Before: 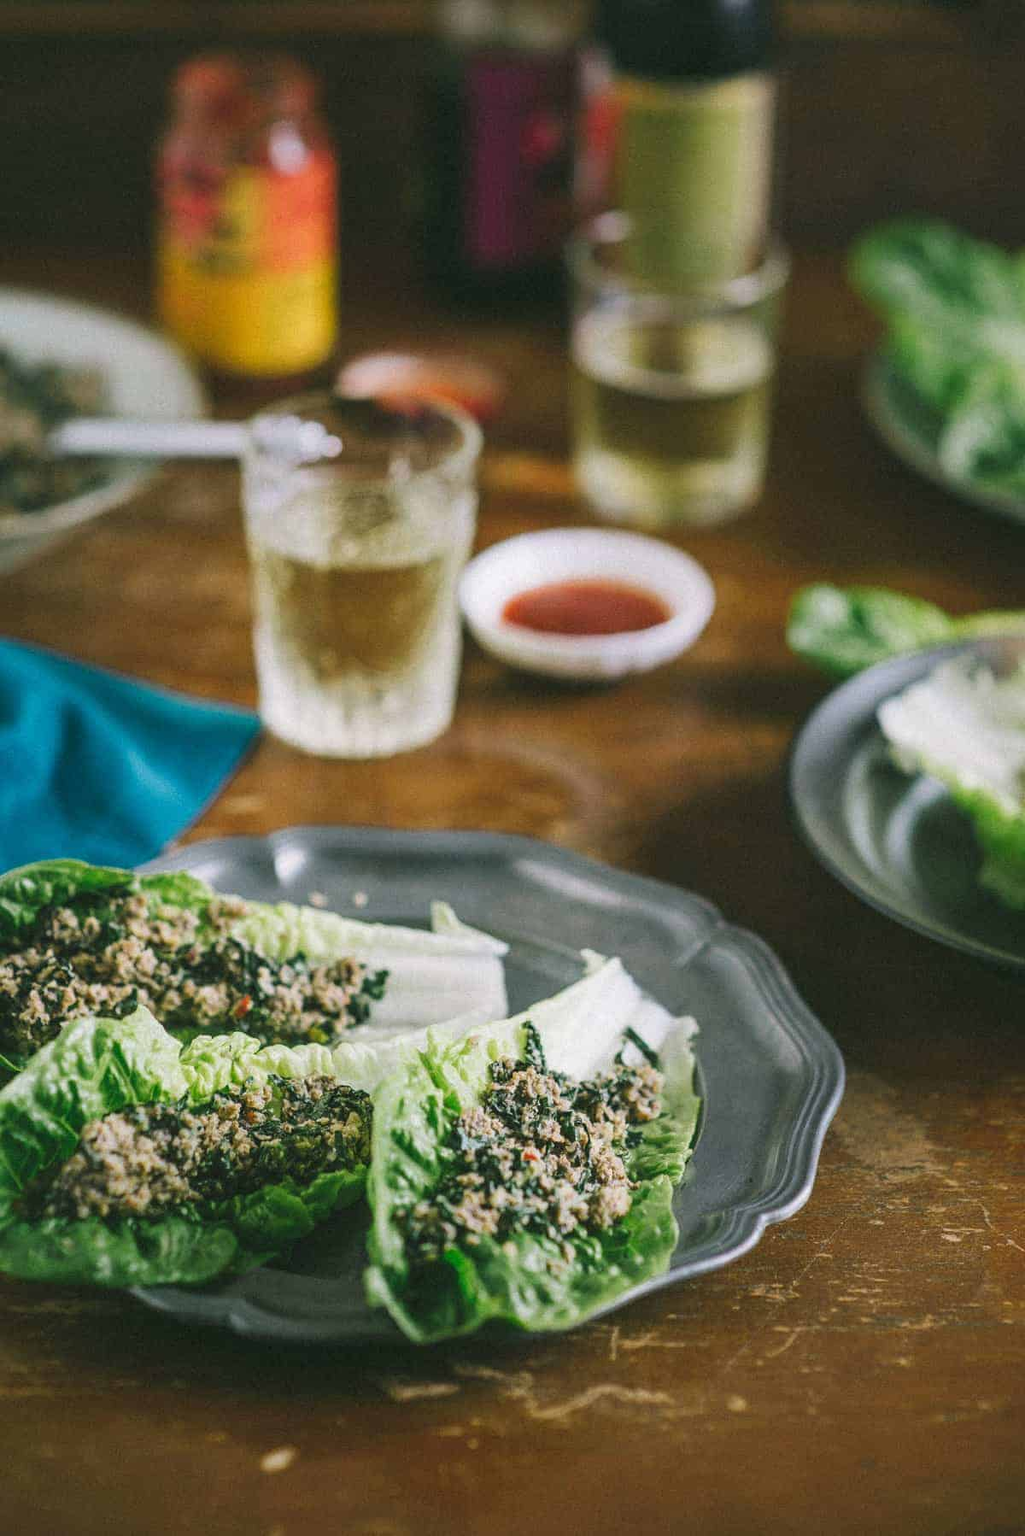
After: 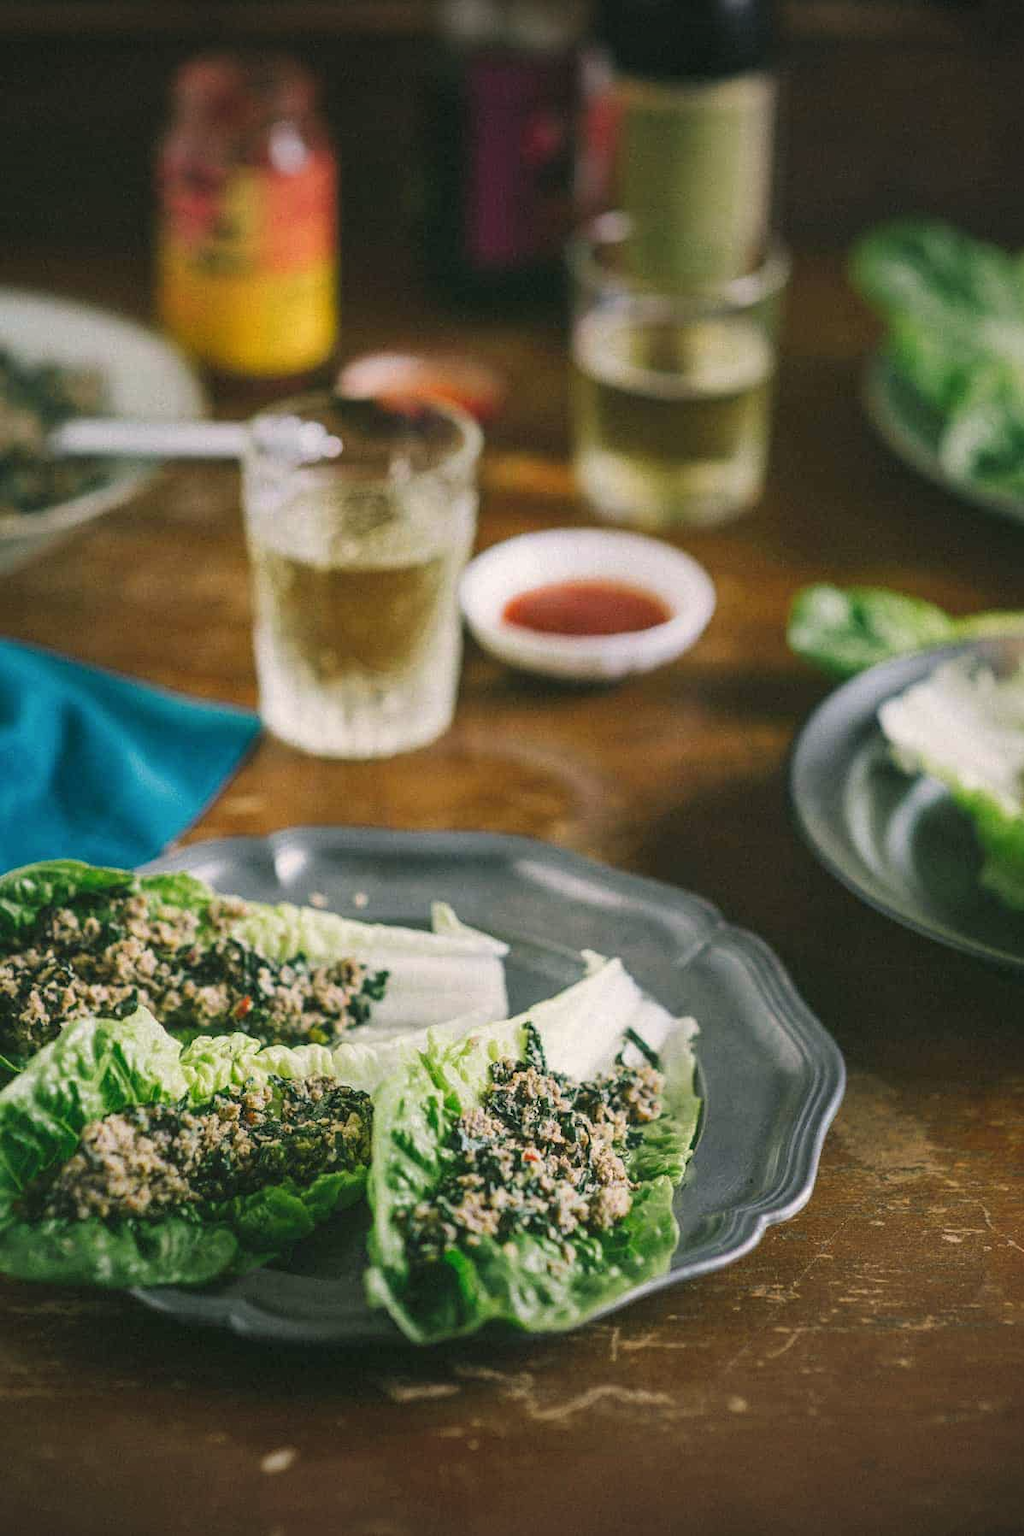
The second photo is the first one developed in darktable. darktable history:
vignetting: fall-off start 97.63%, fall-off radius 99.69%, width/height ratio 1.365
color balance rgb: highlights gain › chroma 2.01%, highlights gain › hue 72.49°, perceptual saturation grading › global saturation 0.436%
